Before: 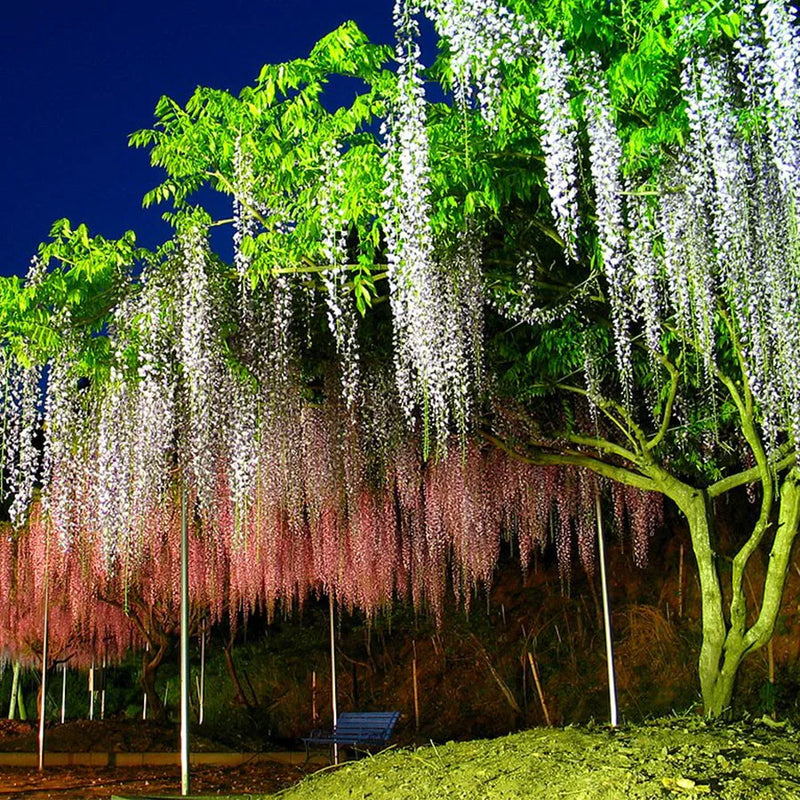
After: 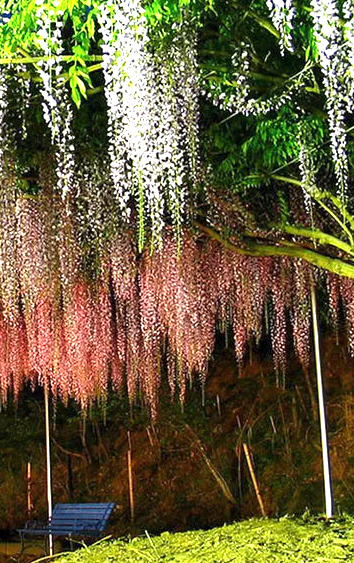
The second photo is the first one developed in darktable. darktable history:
crop: left 35.677%, top 26.148%, right 20.038%, bottom 3.439%
exposure: exposure 1 EV, compensate exposure bias true, compensate highlight preservation false
